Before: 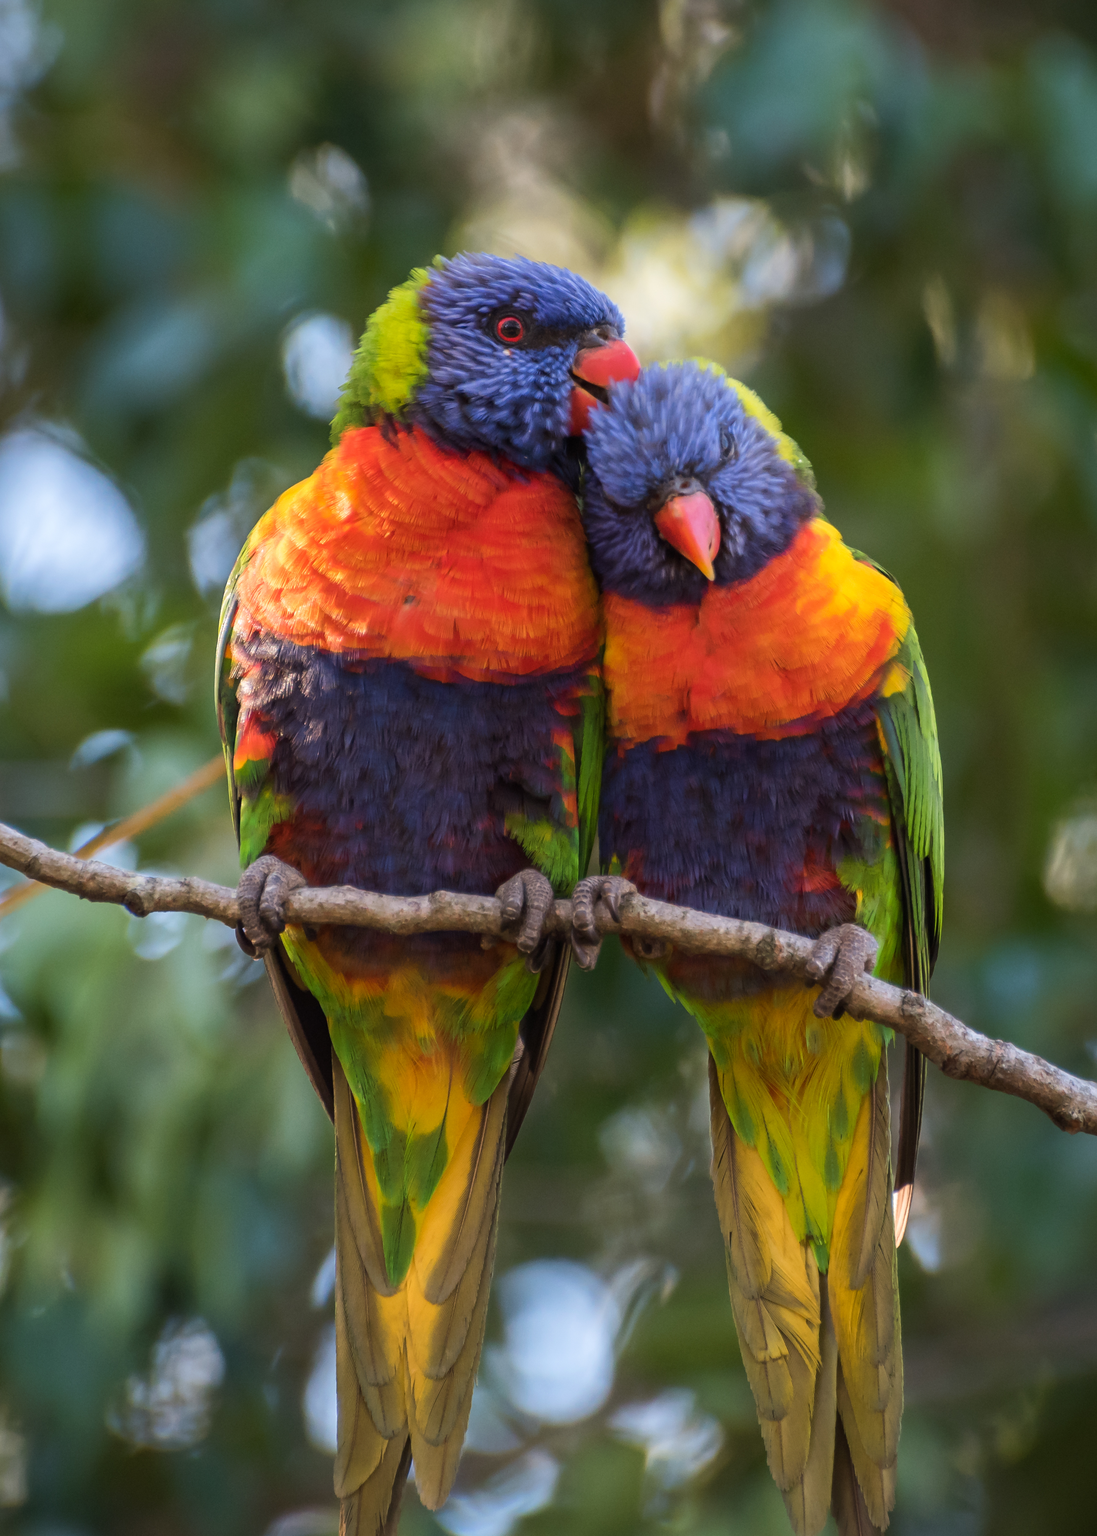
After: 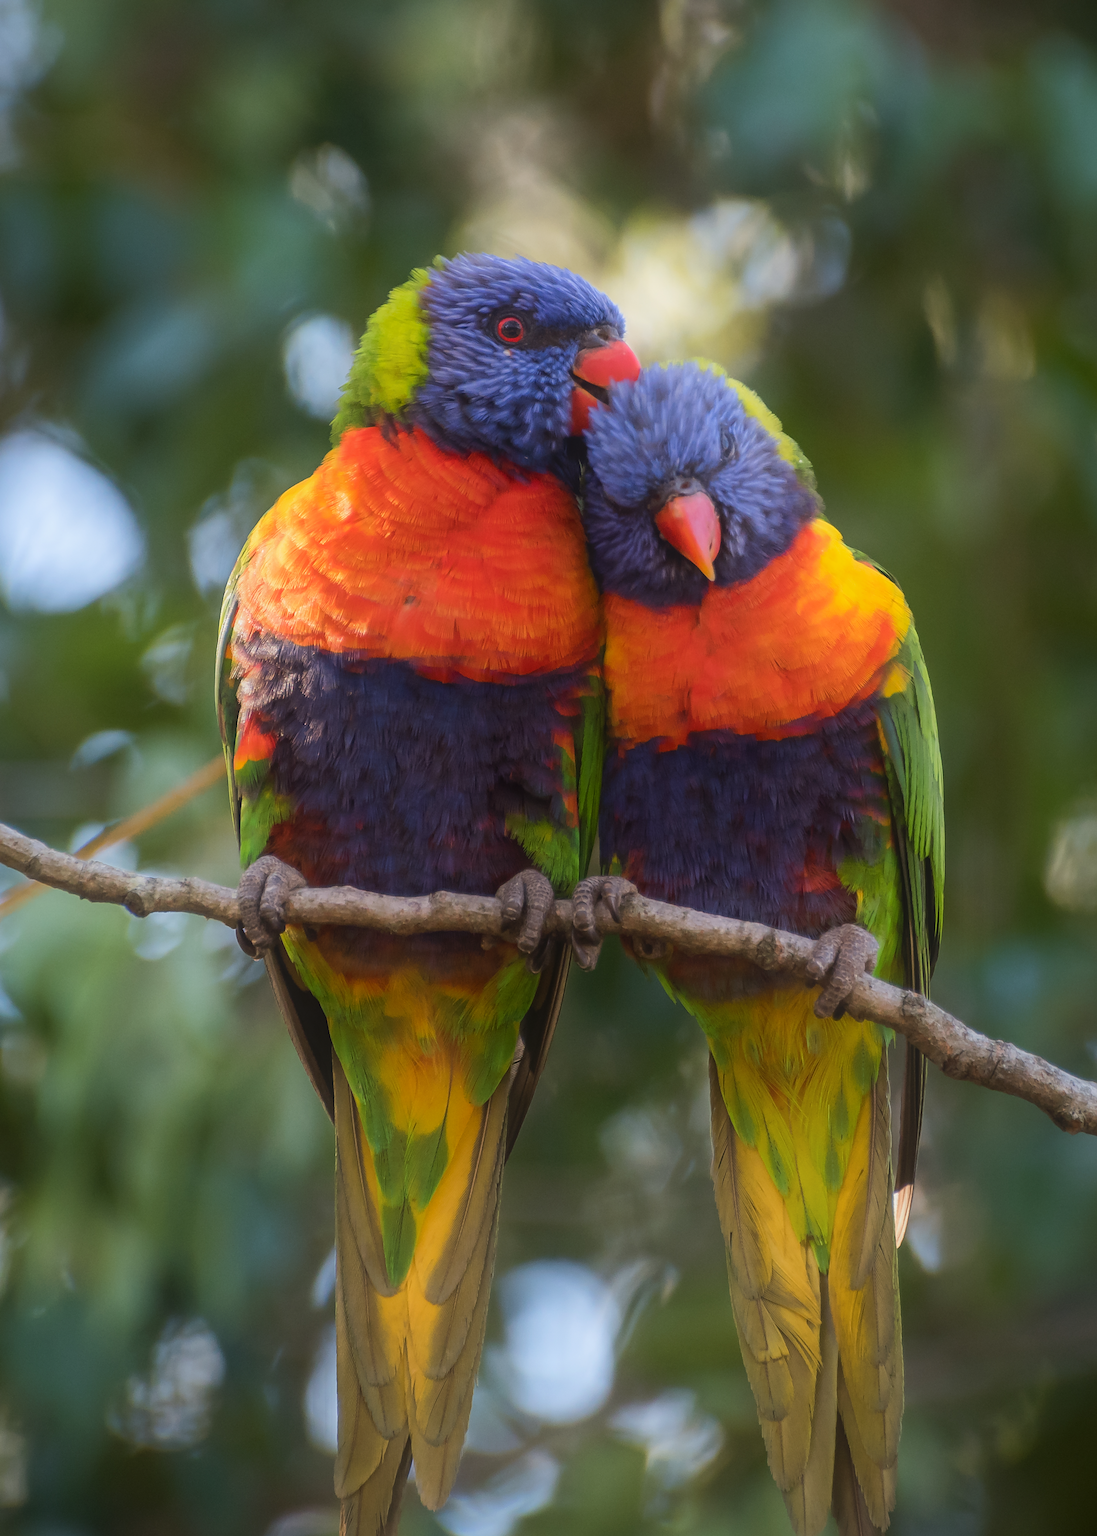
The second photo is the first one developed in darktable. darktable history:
local contrast: on, module defaults
sharpen: on, module defaults
contrast equalizer: y [[0.6 ×6], [0.55 ×6], [0 ×6], [0 ×6], [0 ×6]], mix -0.996
exposure: compensate highlight preservation false
